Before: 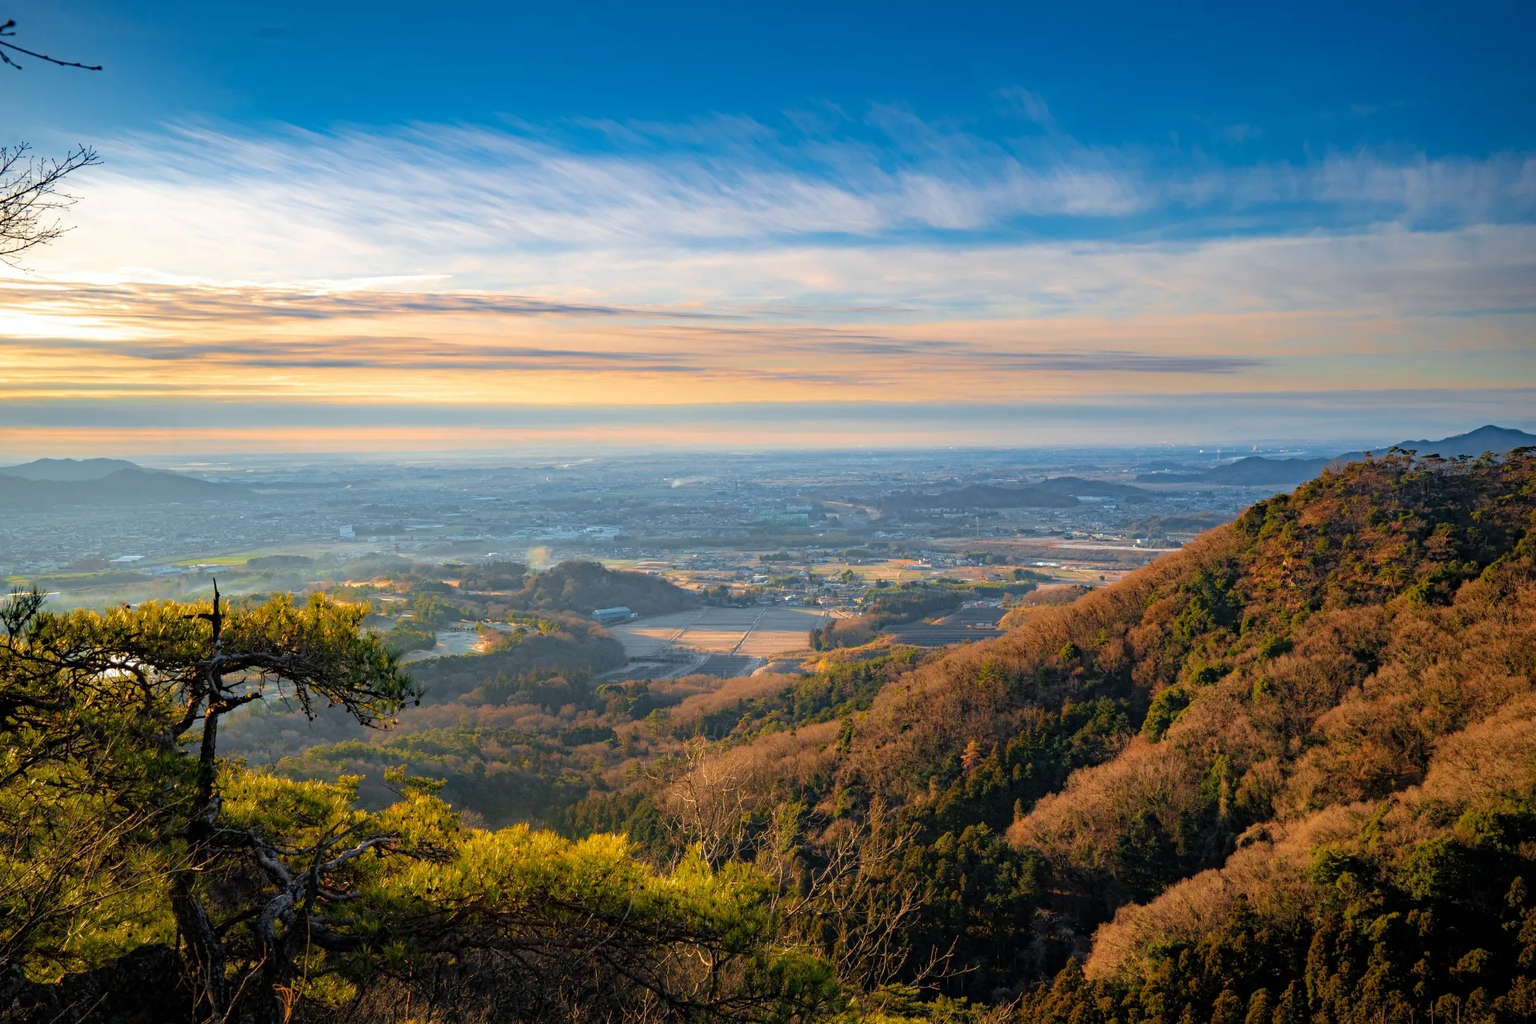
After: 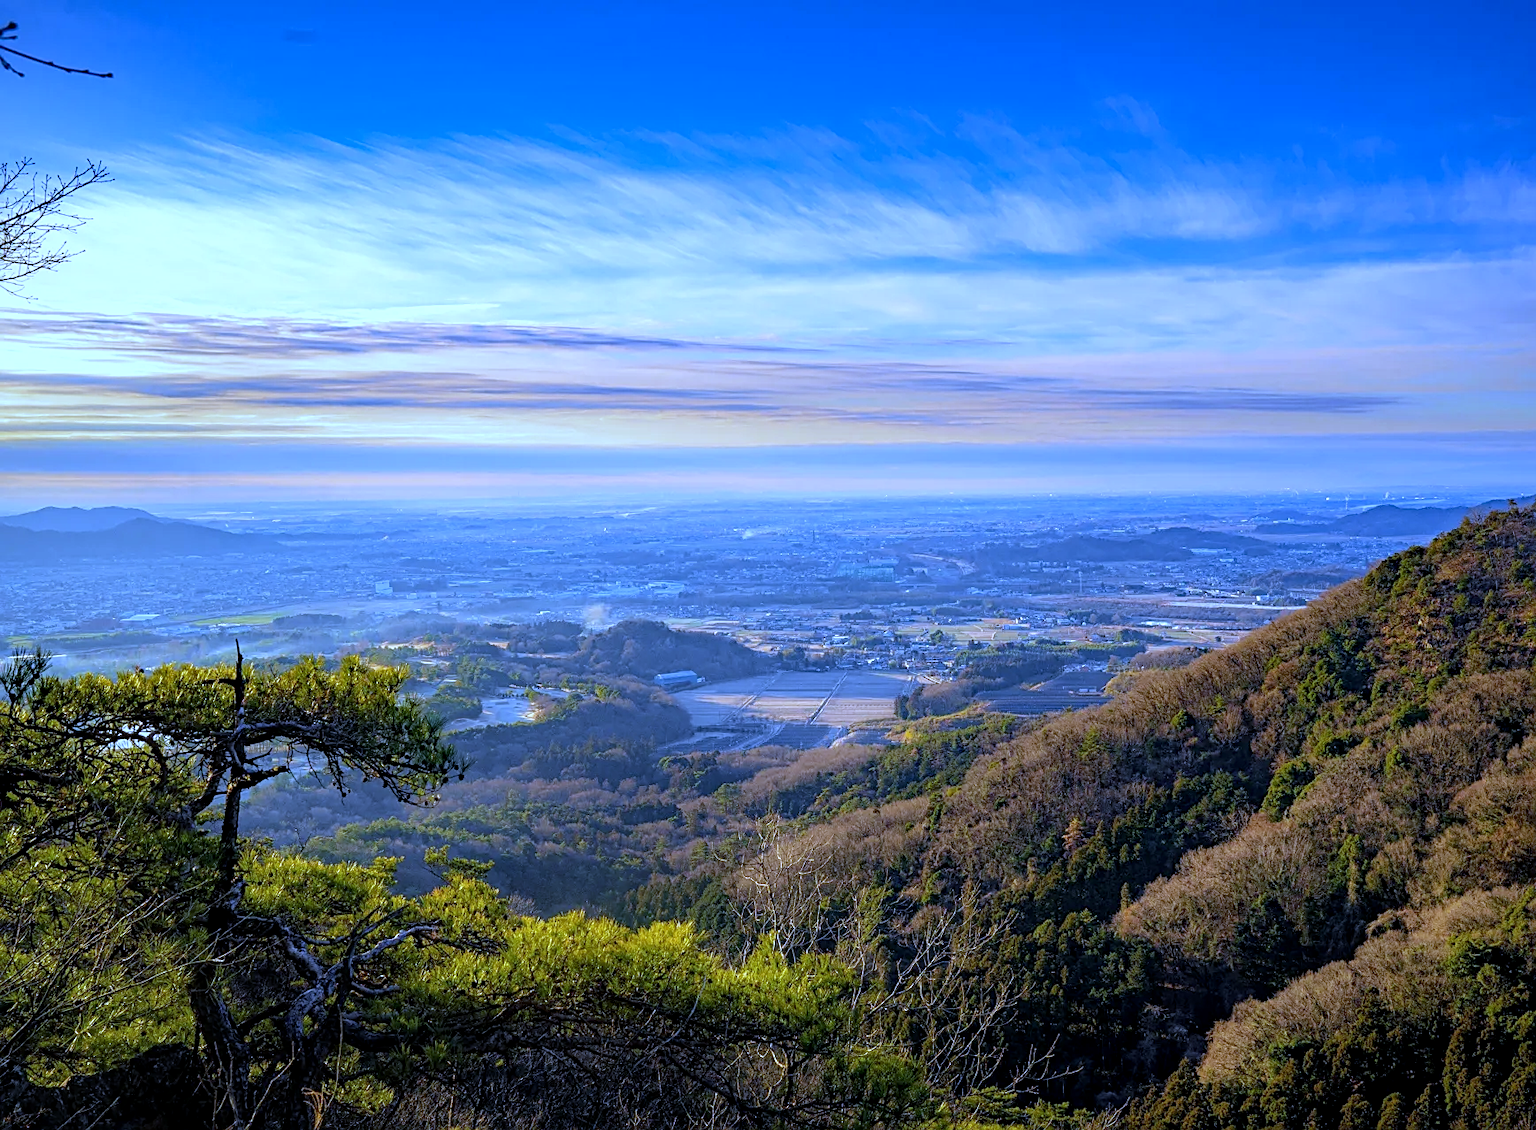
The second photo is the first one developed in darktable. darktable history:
crop: right 9.509%, bottom 0.031%
white balance: red 0.766, blue 1.537
sharpen: on, module defaults
local contrast: on, module defaults
